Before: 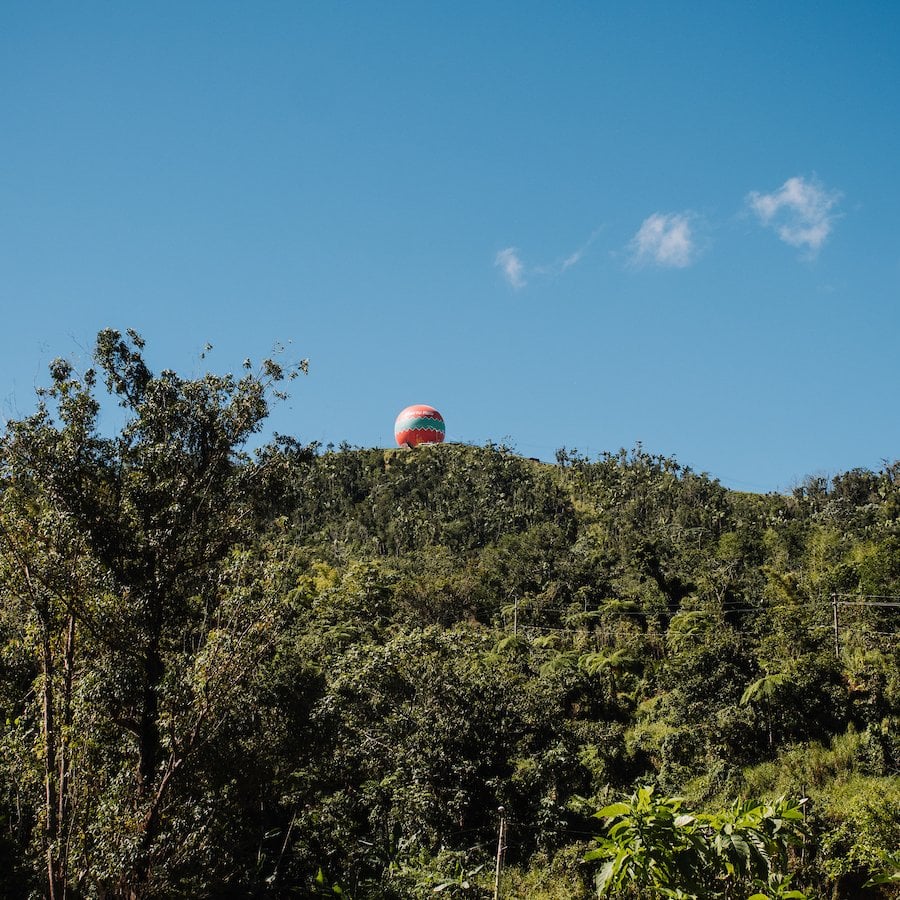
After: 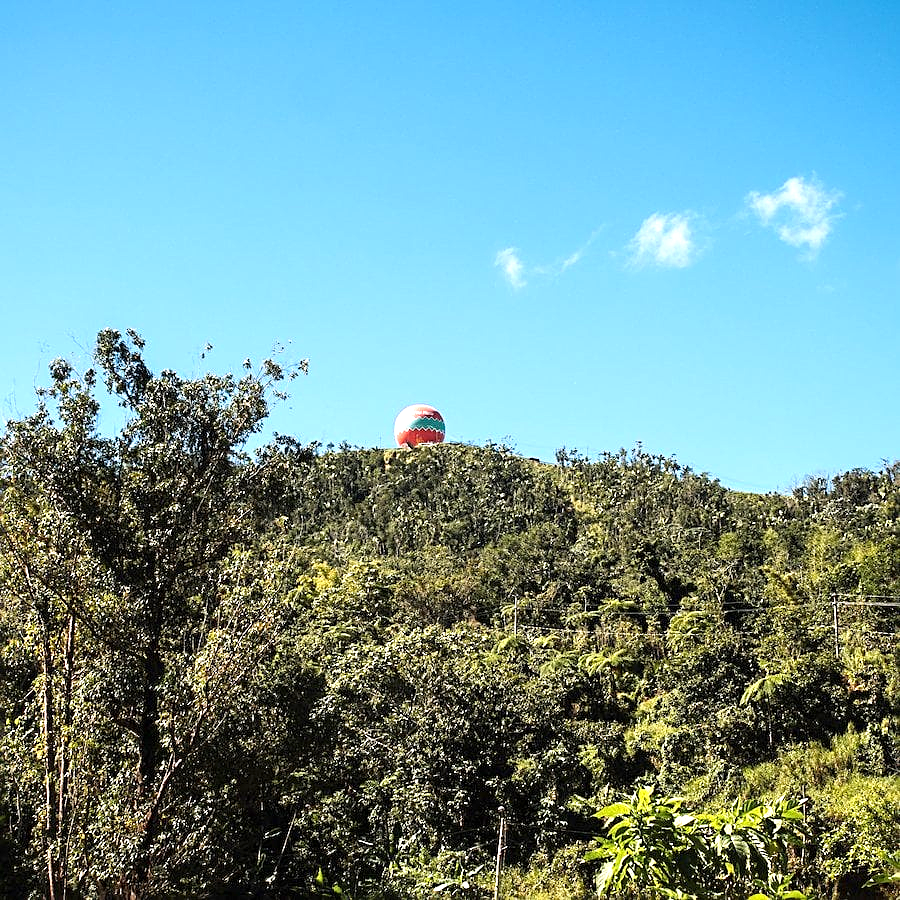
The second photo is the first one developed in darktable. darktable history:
exposure: black level correction 0.001, exposure 1.13 EV, compensate highlight preservation false
sharpen: on, module defaults
